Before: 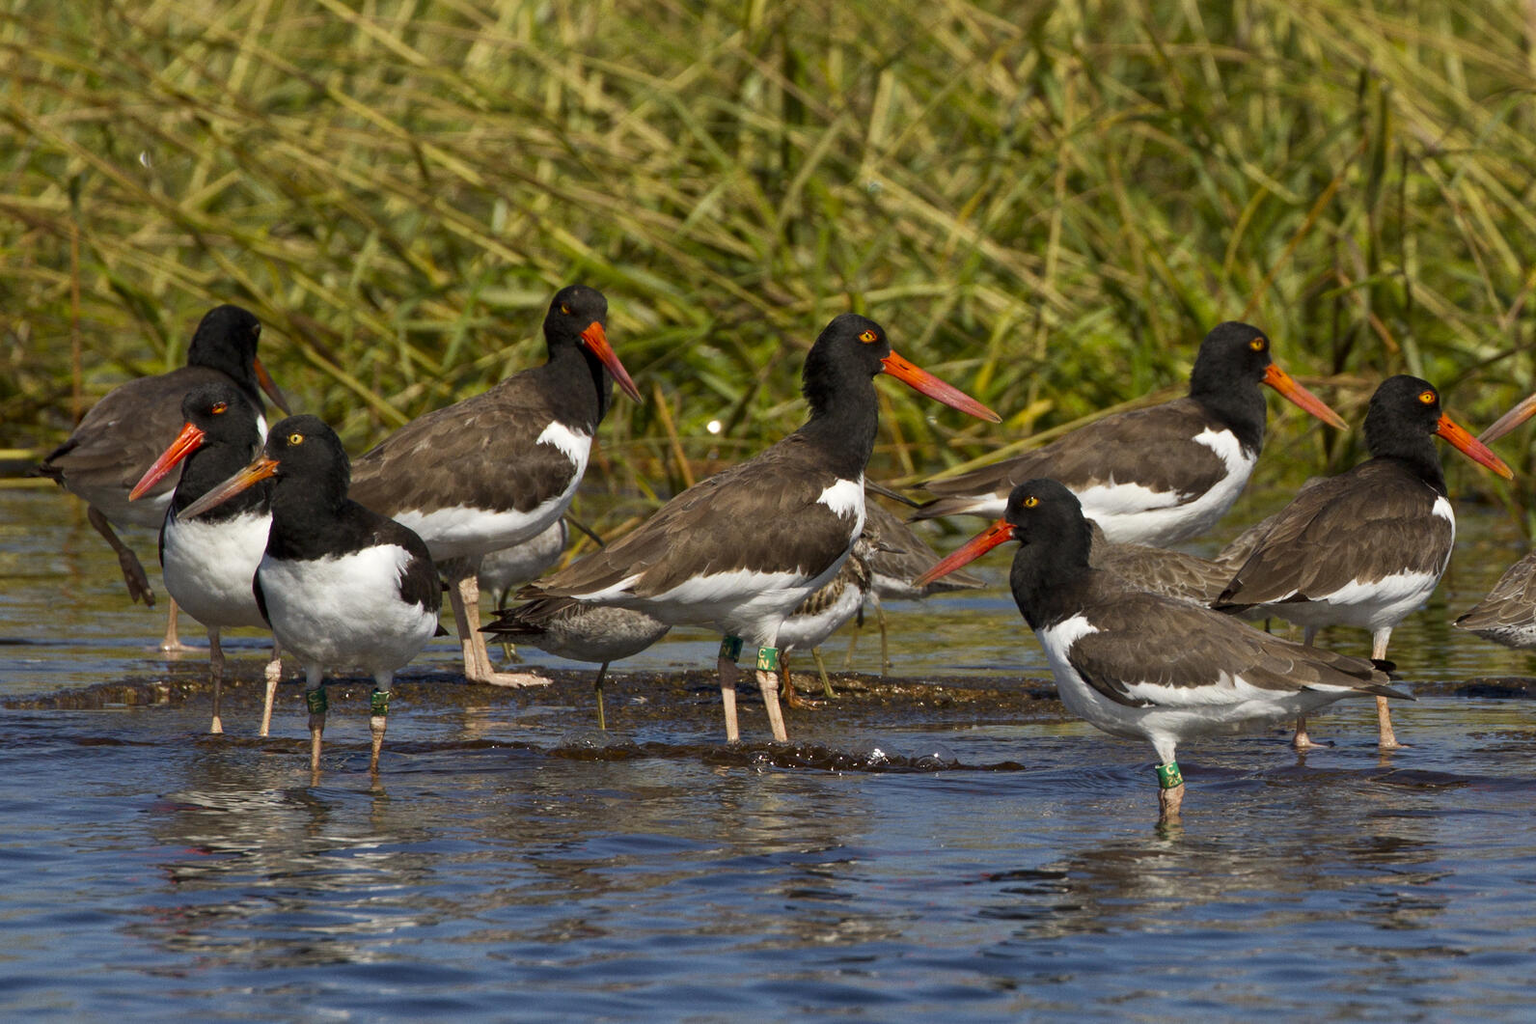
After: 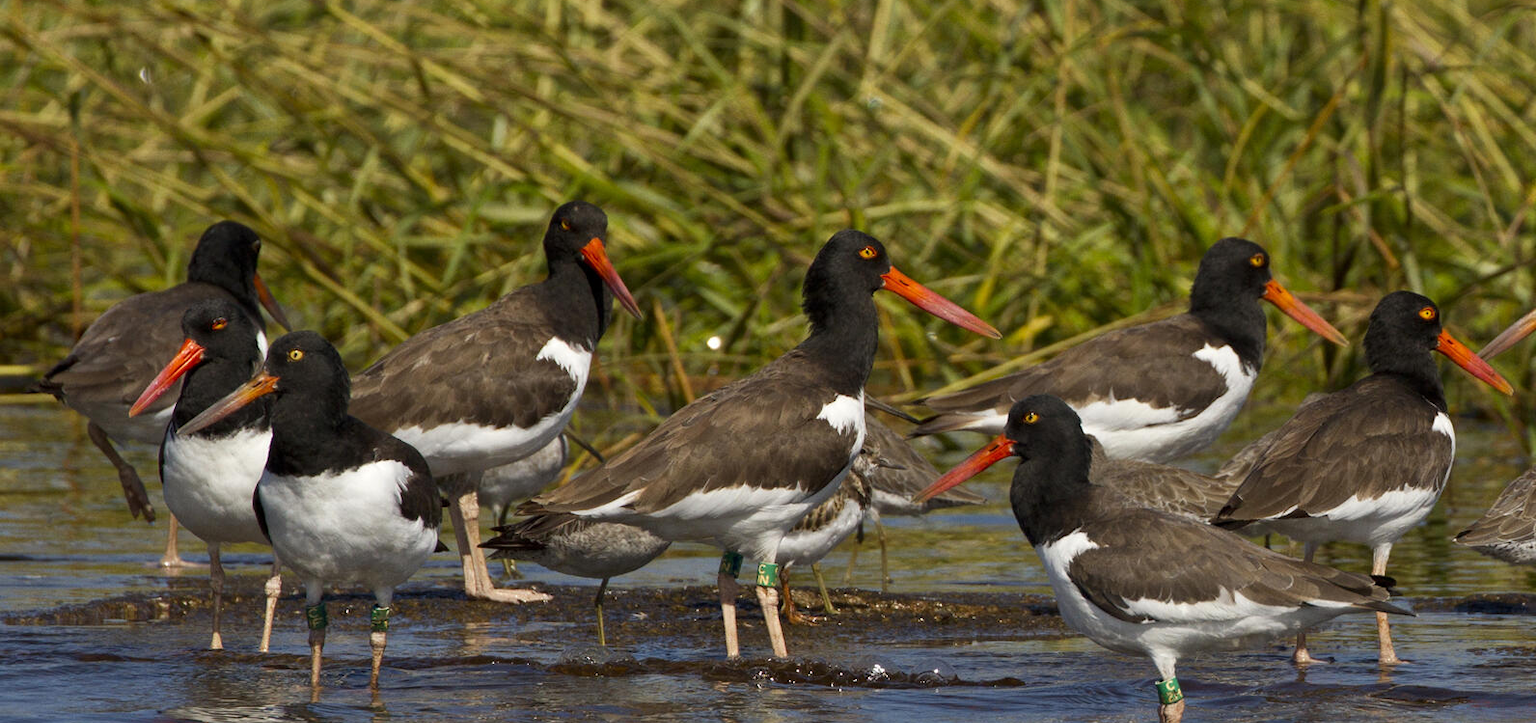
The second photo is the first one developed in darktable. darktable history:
white balance: red 1, blue 1
crop and rotate: top 8.293%, bottom 20.996%
